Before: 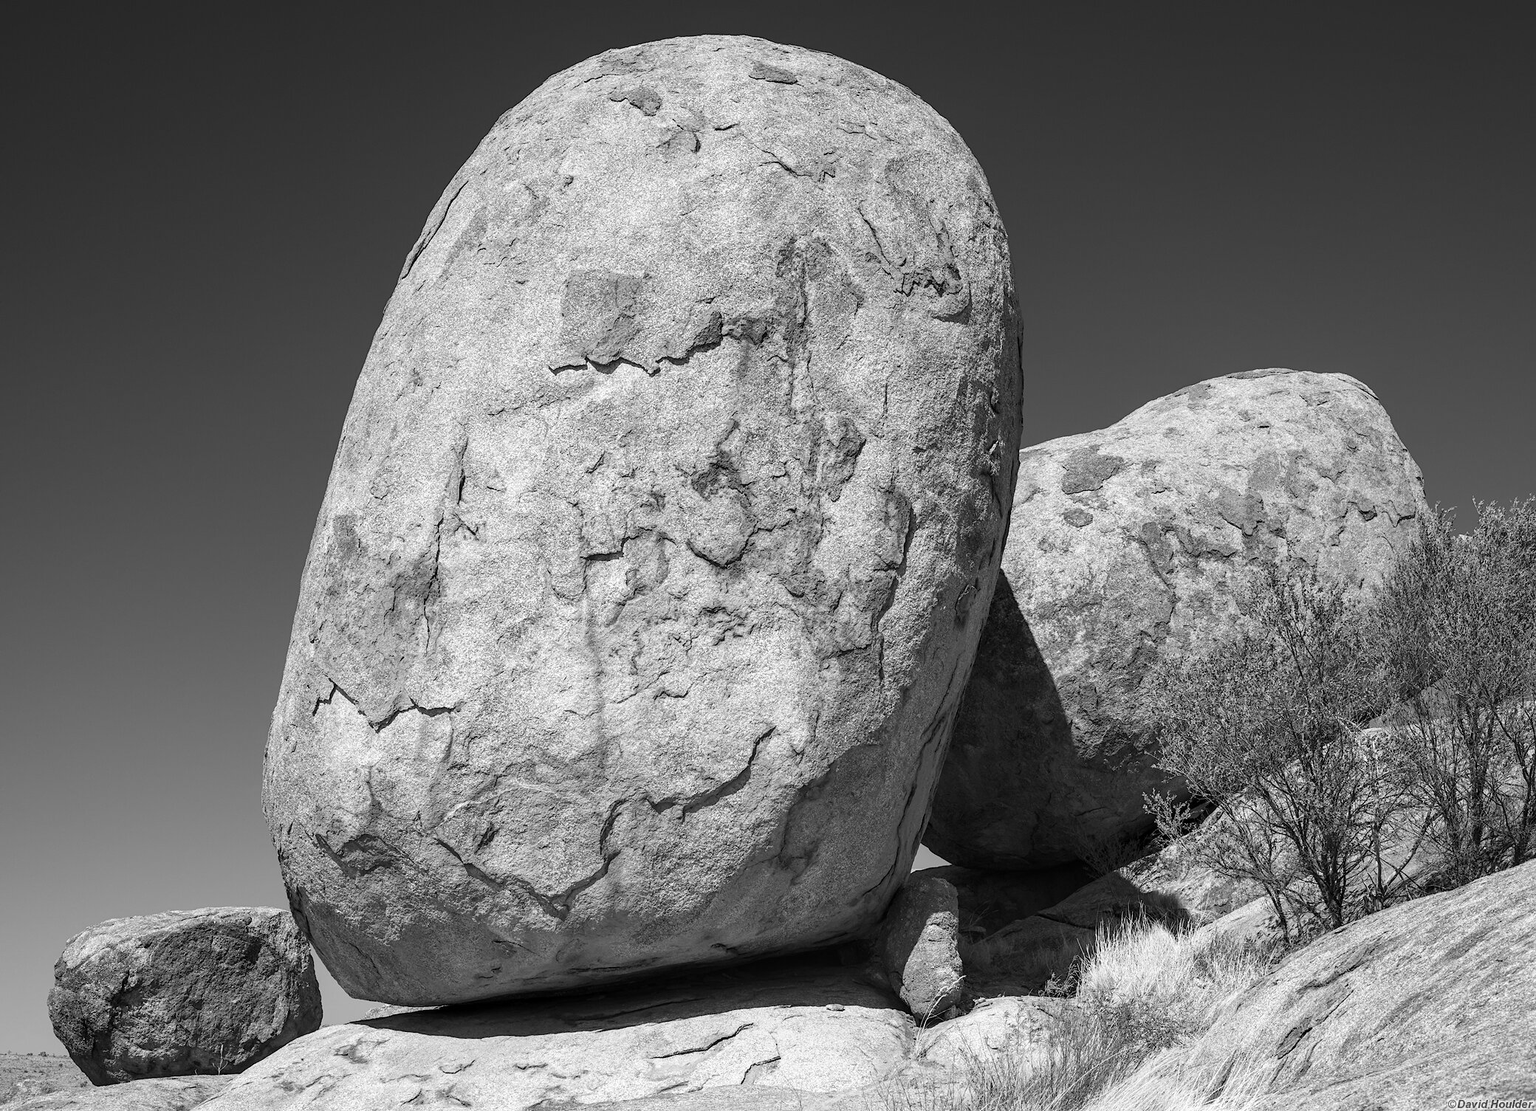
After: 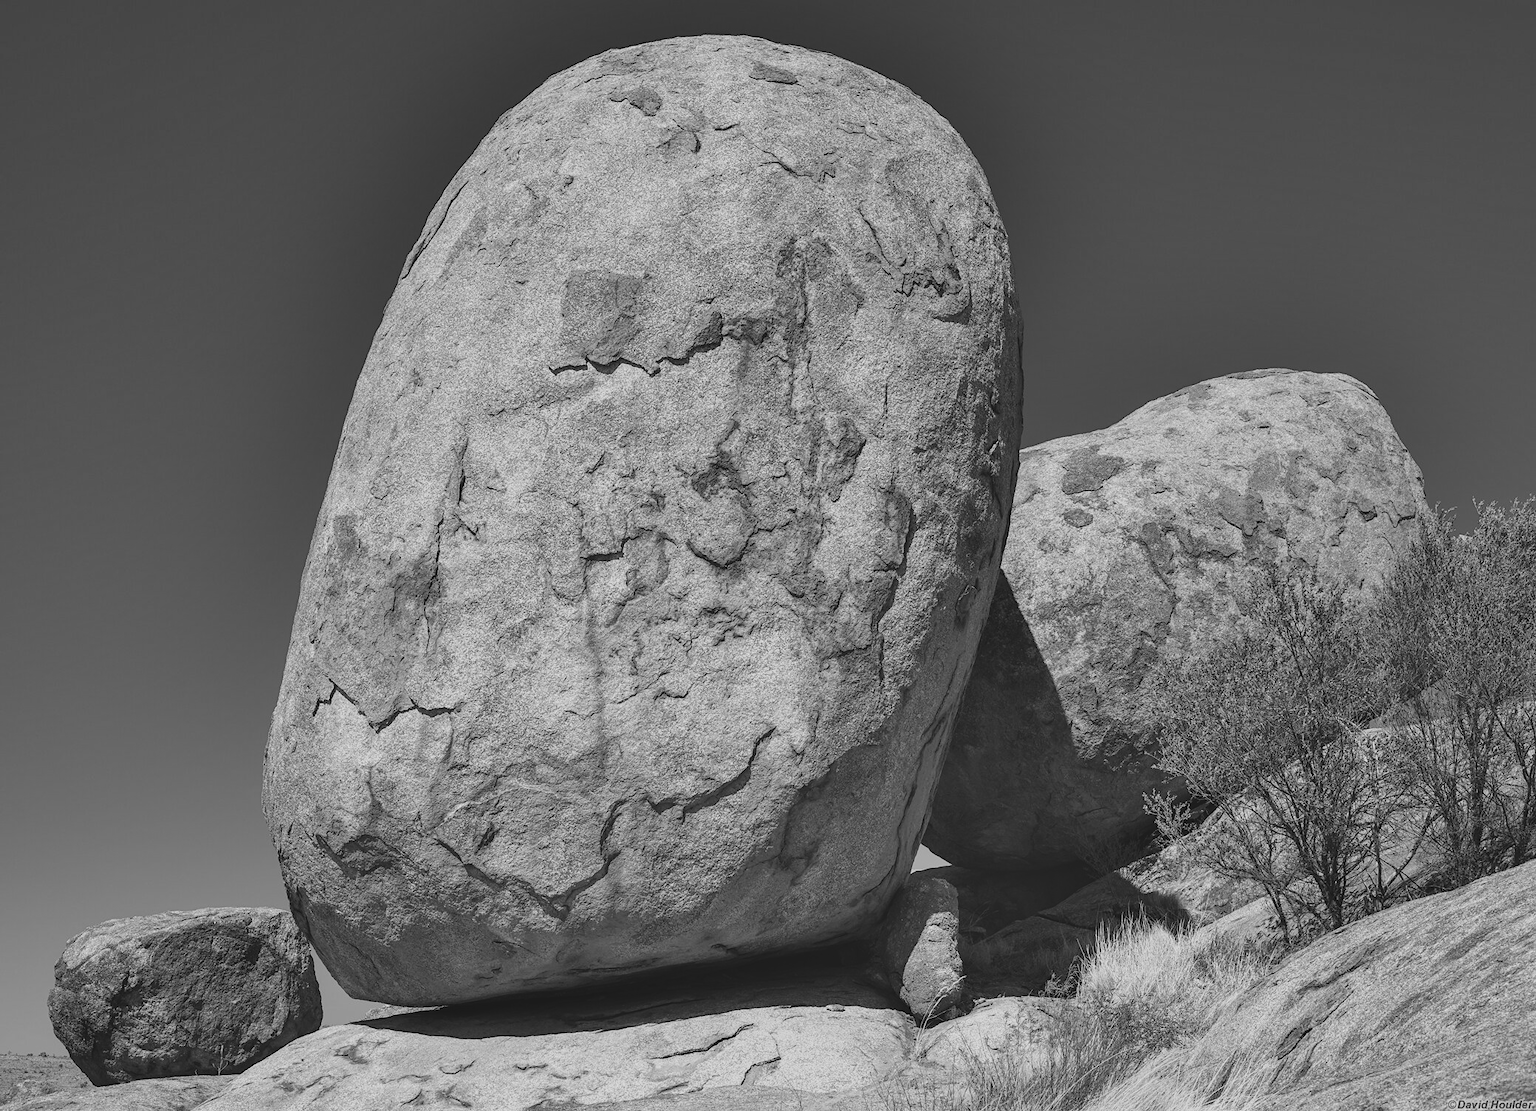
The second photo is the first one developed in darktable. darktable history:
exposure: black level correction -0.015, exposure -0.5 EV, compensate highlight preservation false
shadows and highlights: shadows 60, soften with gaussian
